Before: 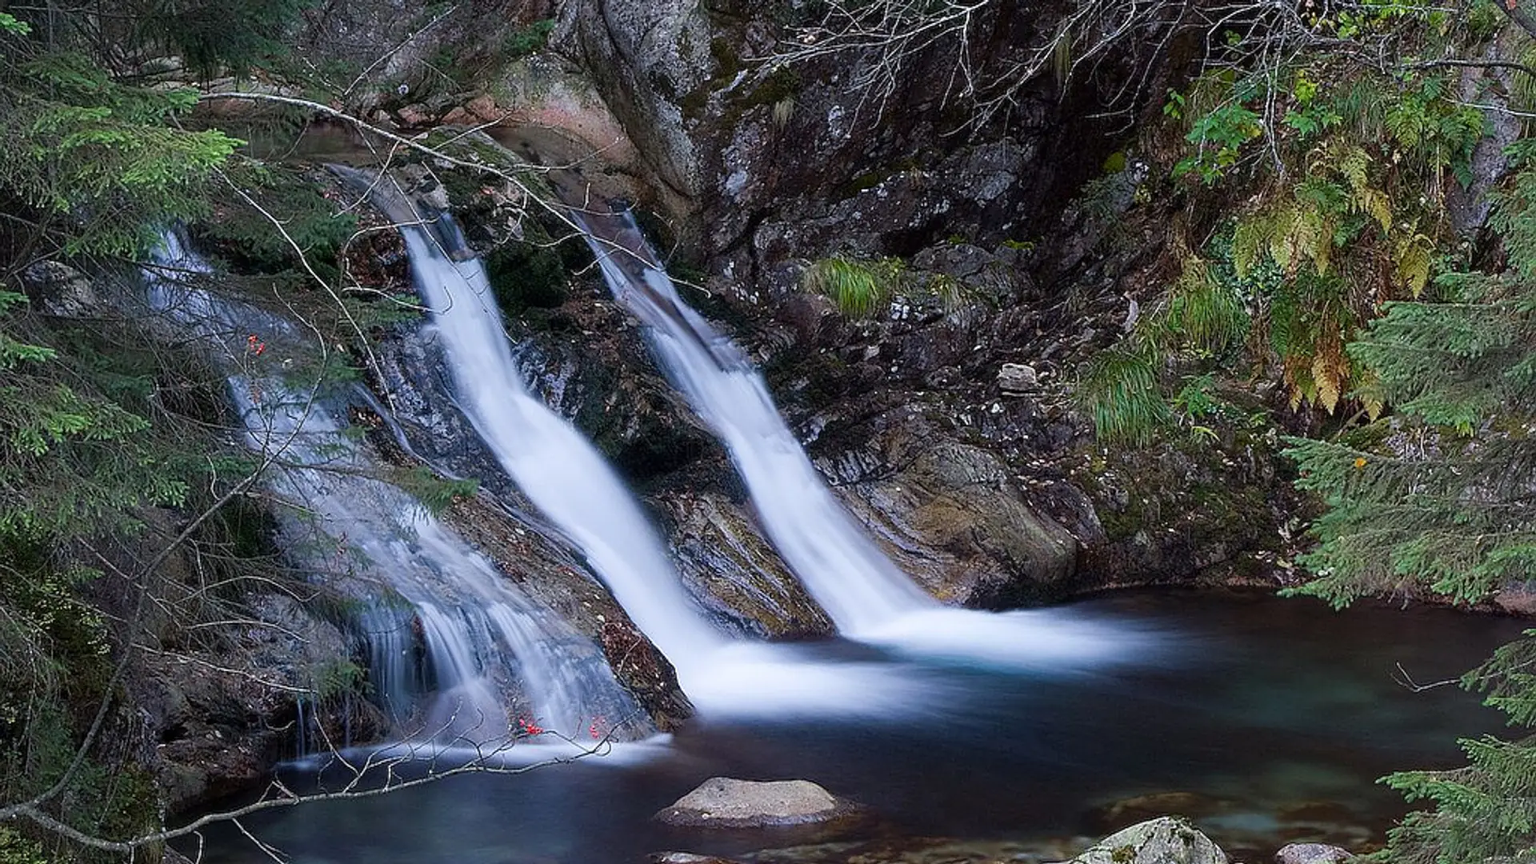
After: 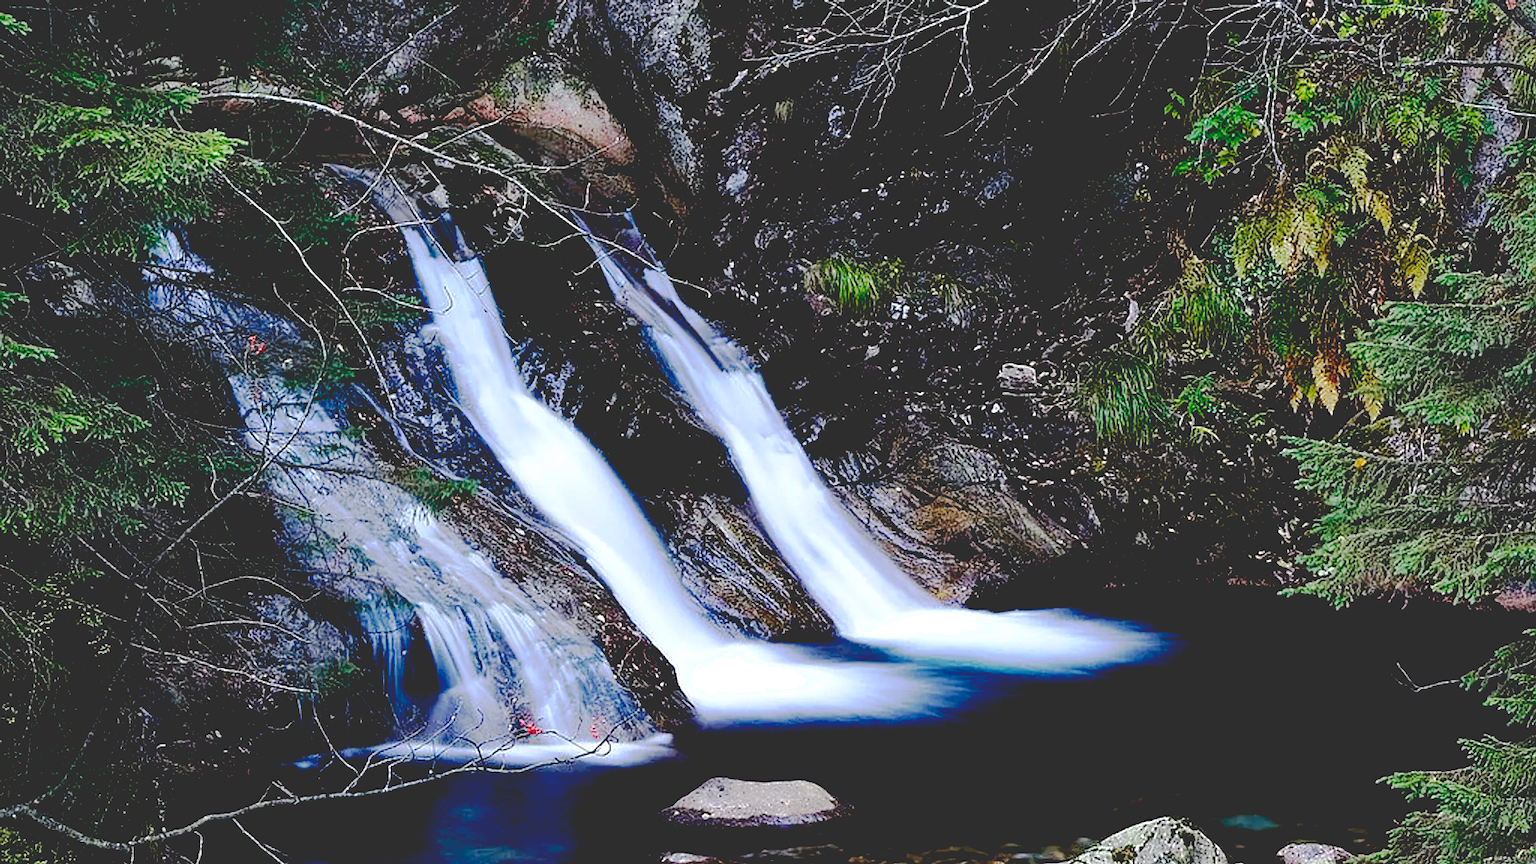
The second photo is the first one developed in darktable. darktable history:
tone equalizer: -8 EV -0.429 EV, -7 EV -0.392 EV, -6 EV -0.356 EV, -5 EV -0.227 EV, -3 EV 0.19 EV, -2 EV 0.335 EV, -1 EV 0.375 EV, +0 EV 0.42 EV, edges refinement/feathering 500, mask exposure compensation -1.57 EV, preserve details no
base curve: curves: ch0 [(0.065, 0.026) (0.236, 0.358) (0.53, 0.546) (0.777, 0.841) (0.924, 0.992)], preserve colors none
